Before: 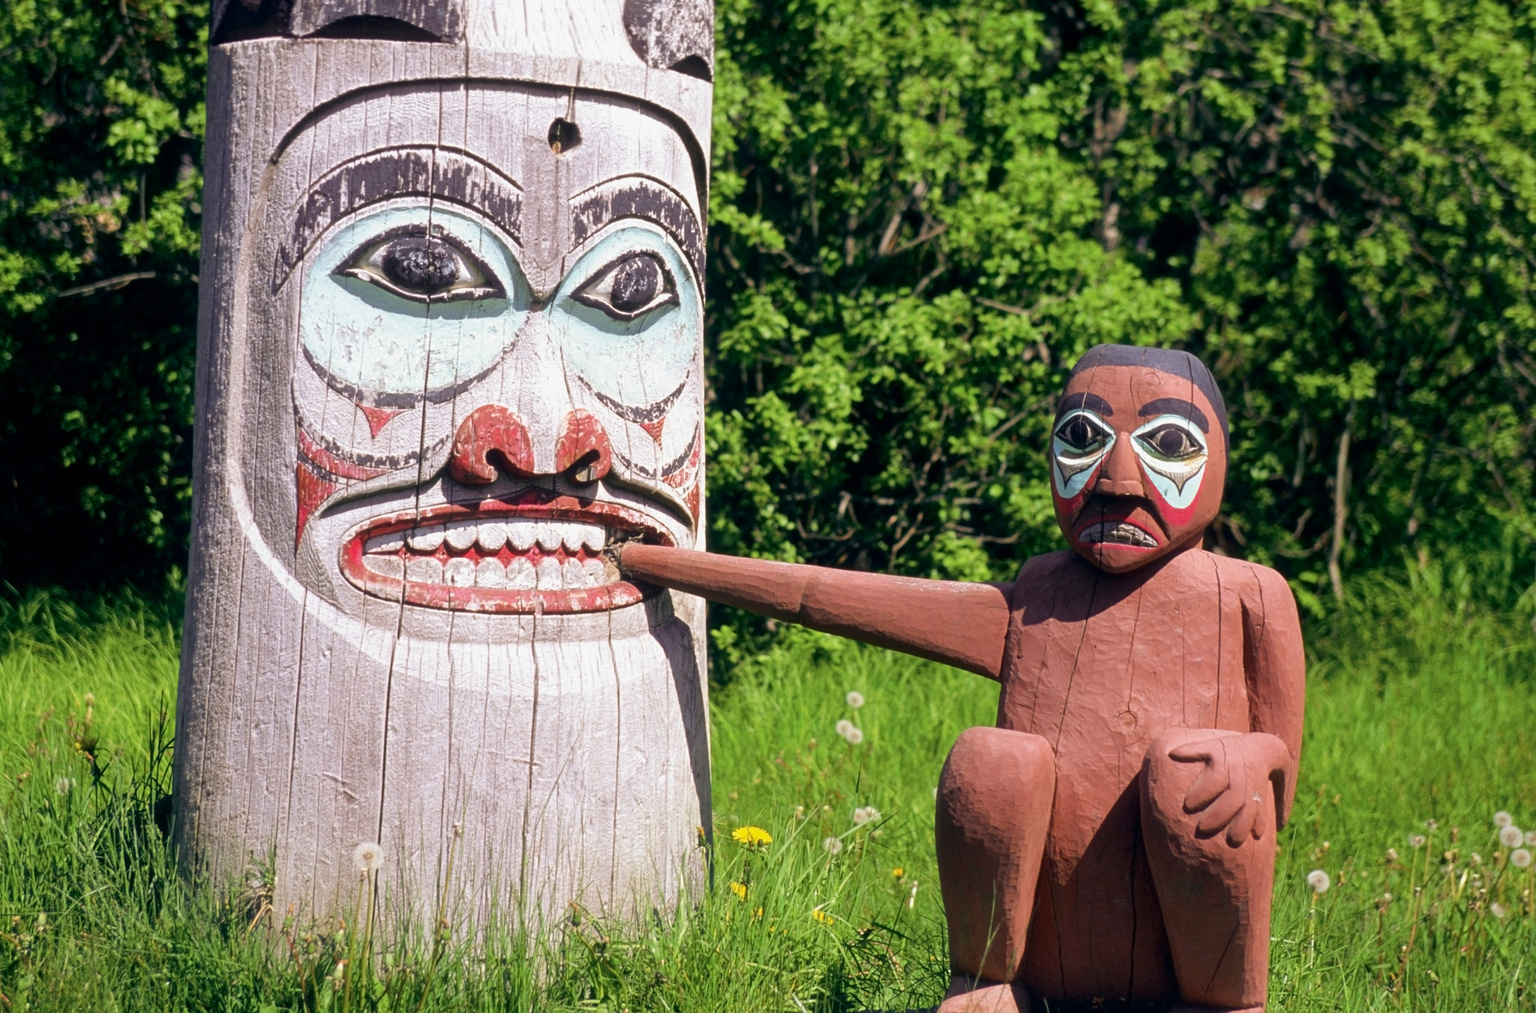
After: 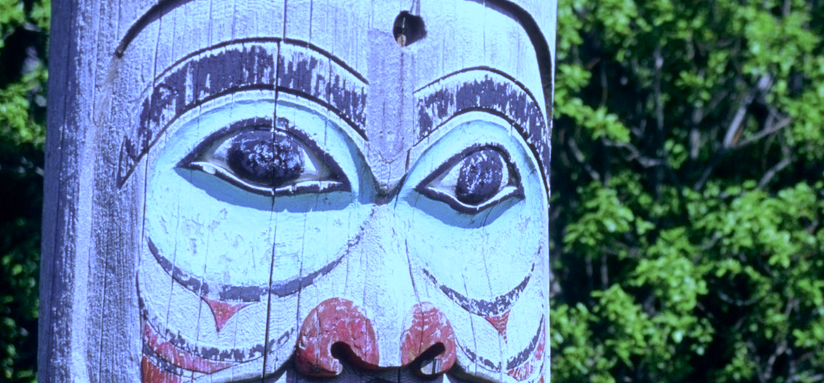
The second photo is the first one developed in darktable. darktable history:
crop: left 10.121%, top 10.631%, right 36.218%, bottom 51.526%
white balance: red 0.766, blue 1.537
